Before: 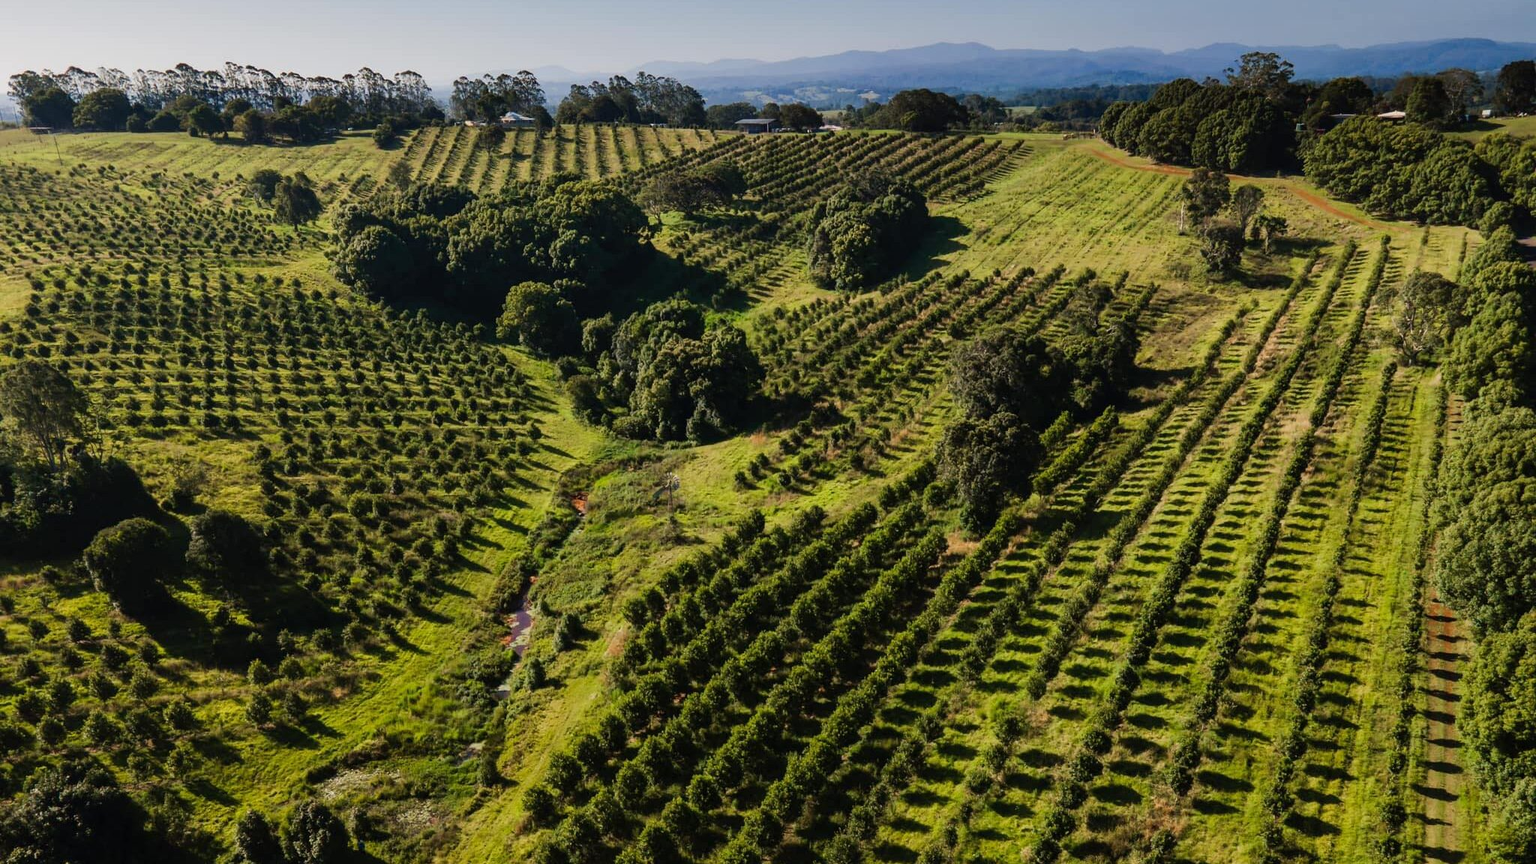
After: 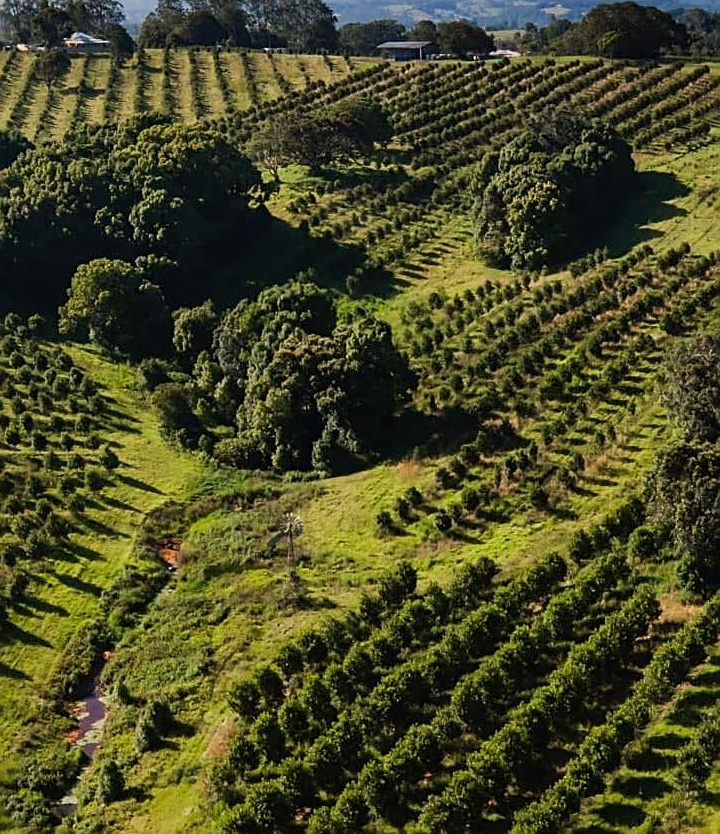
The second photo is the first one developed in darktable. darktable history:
crop and rotate: left 29.476%, top 10.214%, right 35.32%, bottom 17.333%
sharpen: on, module defaults
